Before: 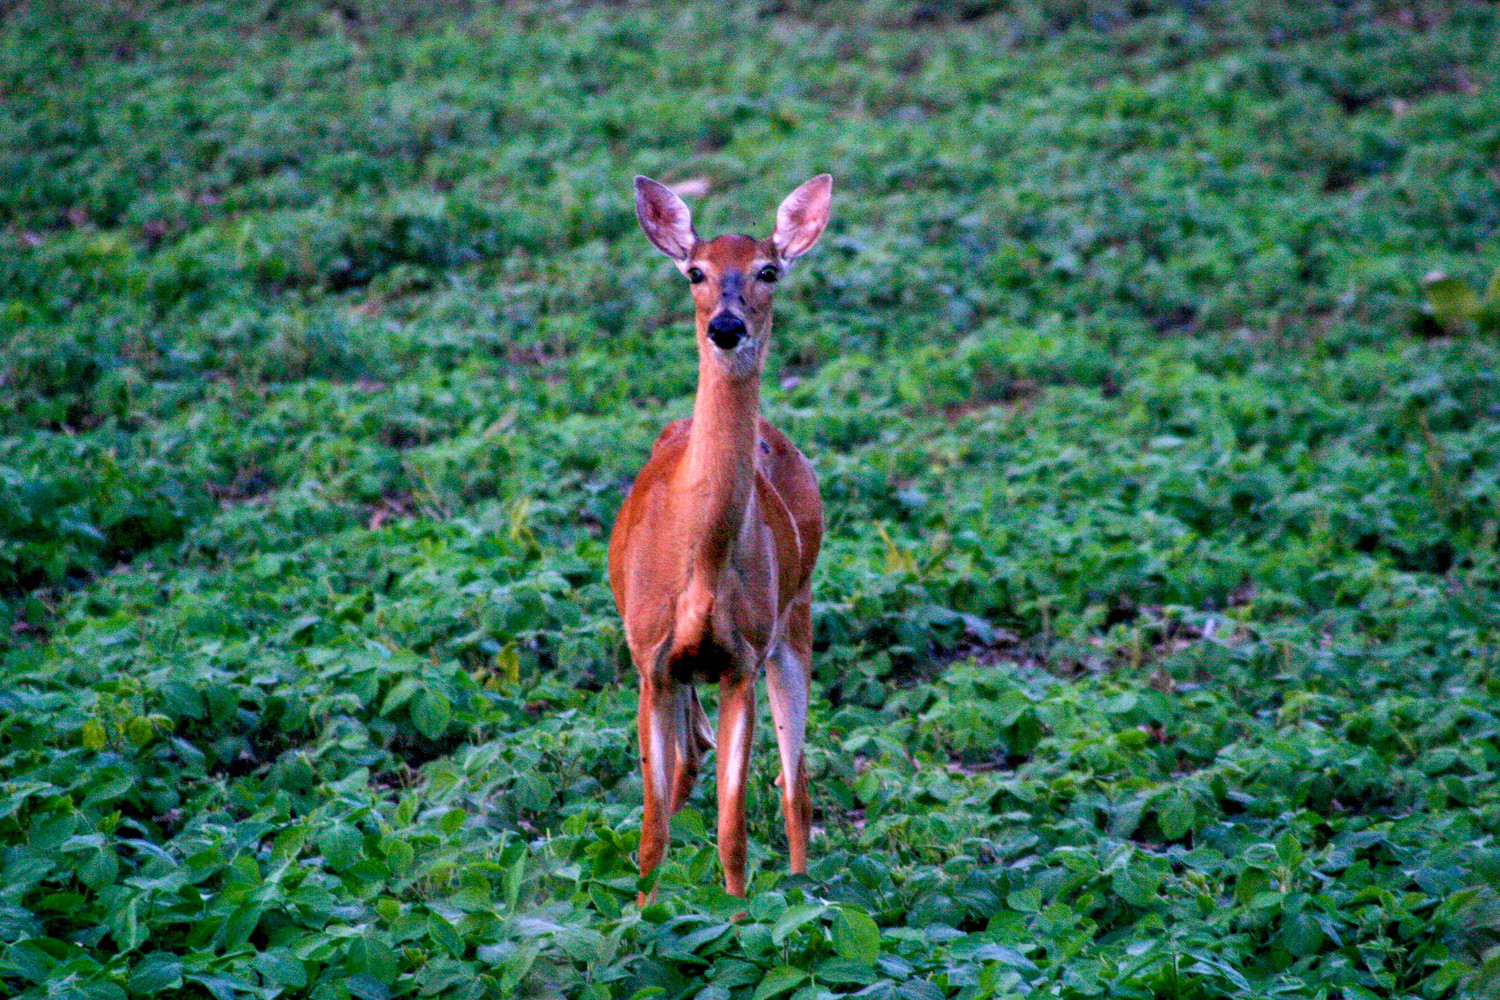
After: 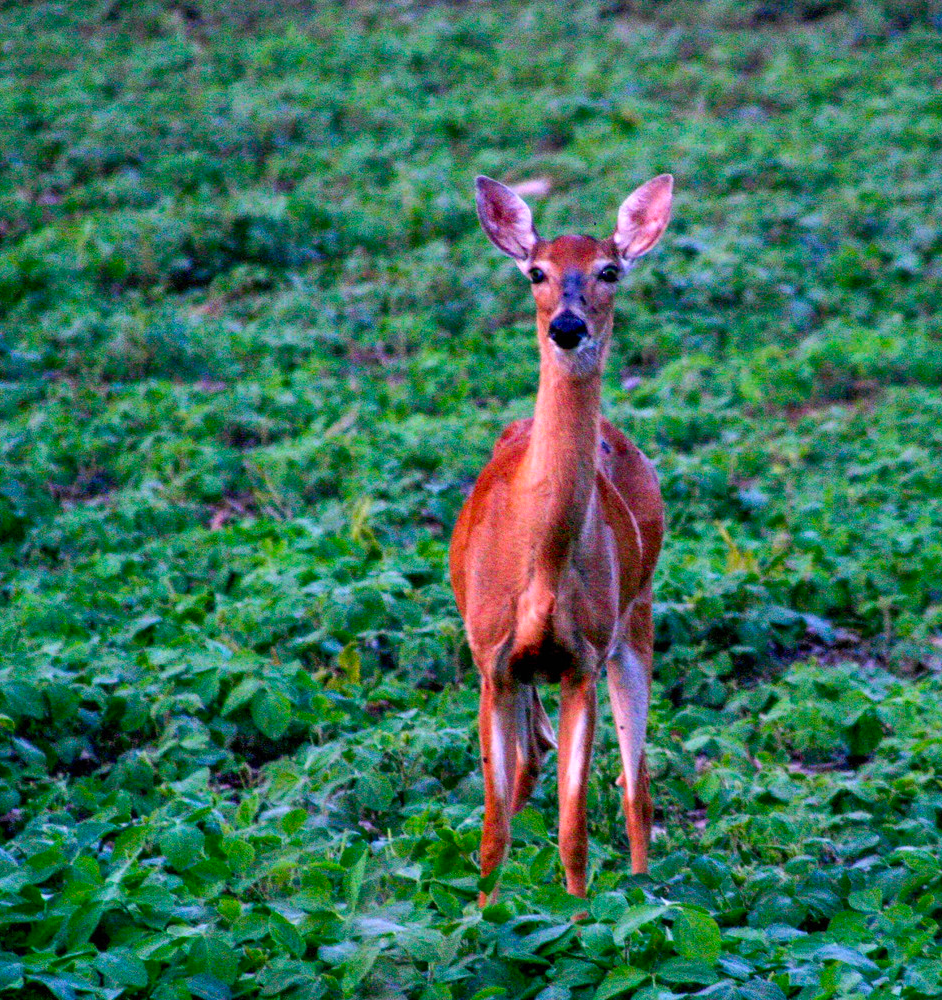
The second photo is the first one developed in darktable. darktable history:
tone equalizer: on, module defaults
crop: left 10.644%, right 26.528%
contrast brightness saturation: contrast 0.08, saturation 0.2
